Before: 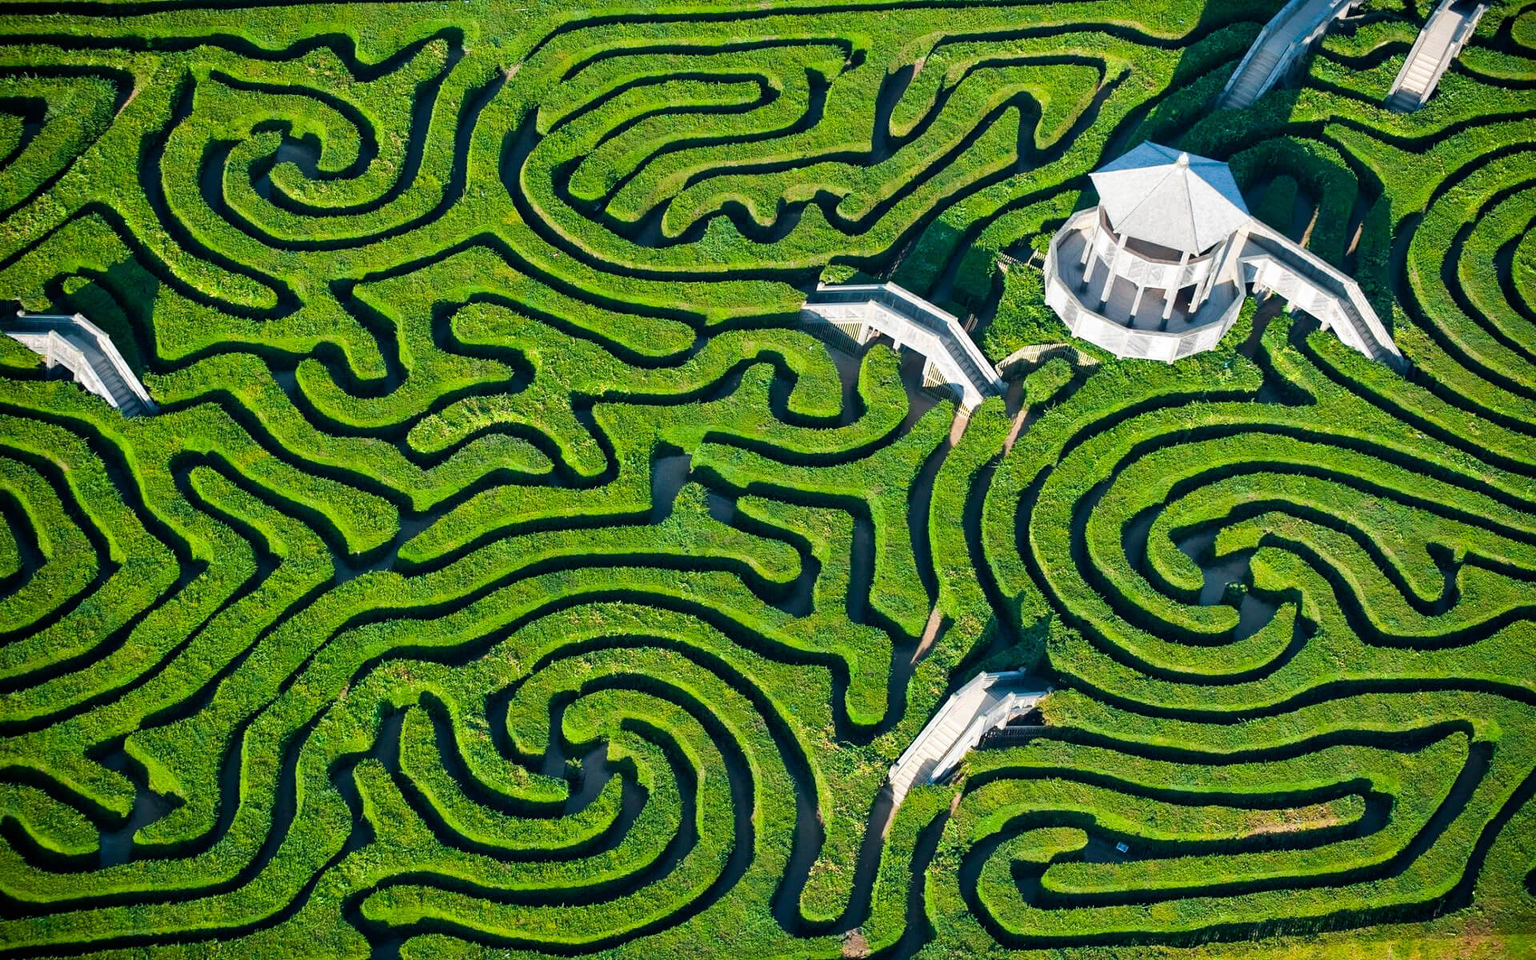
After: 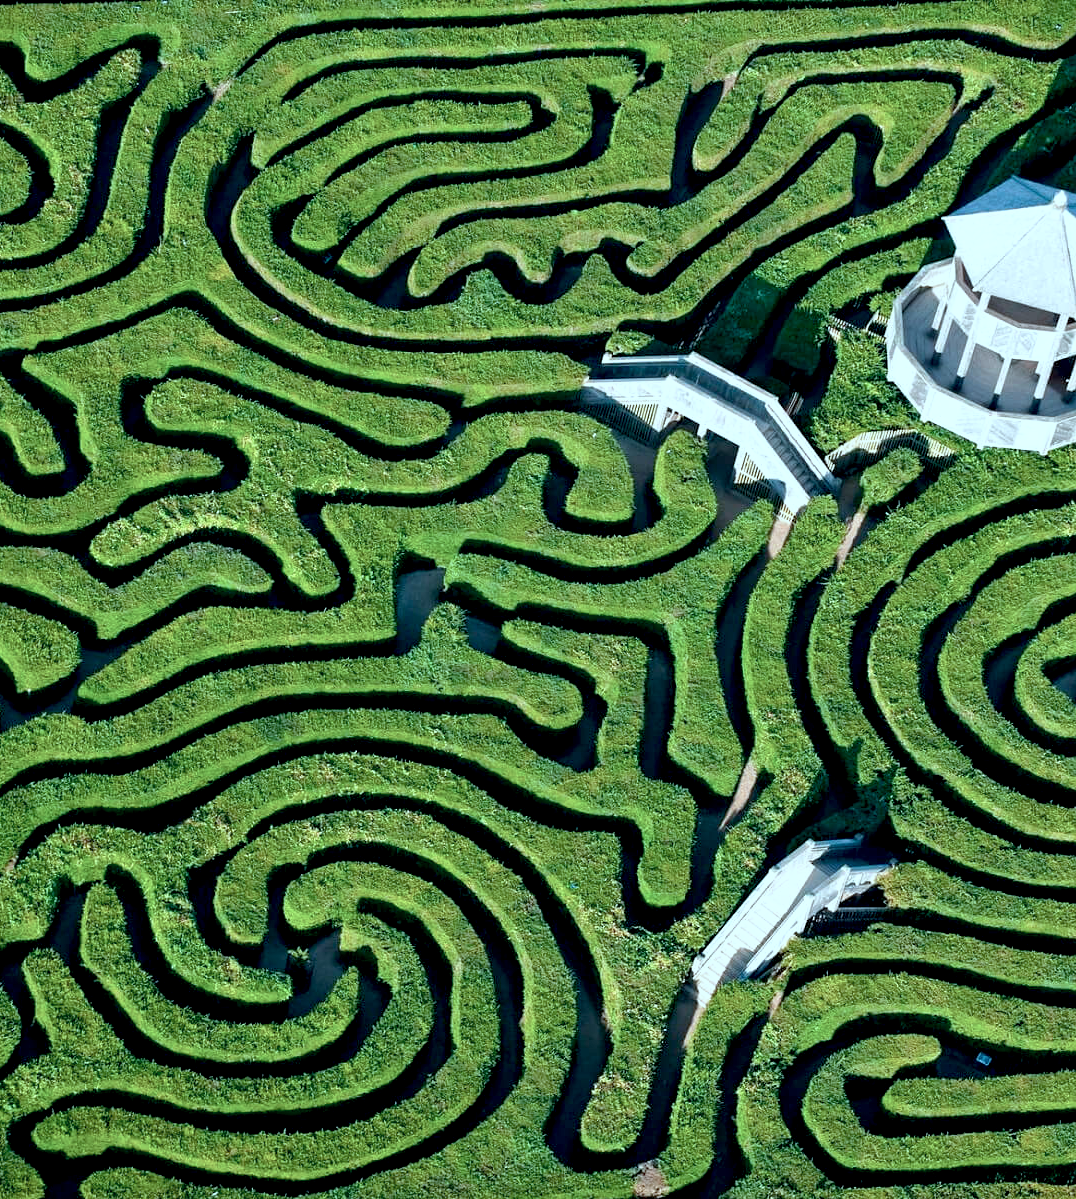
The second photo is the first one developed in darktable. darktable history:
crop: left 21.842%, right 22.079%, bottom 0.003%
base curve: curves: ch0 [(0.017, 0) (0.425, 0.441) (0.844, 0.933) (1, 1)], preserve colors none
color correction: highlights a* -12.76, highlights b* -17.94, saturation 0.702
